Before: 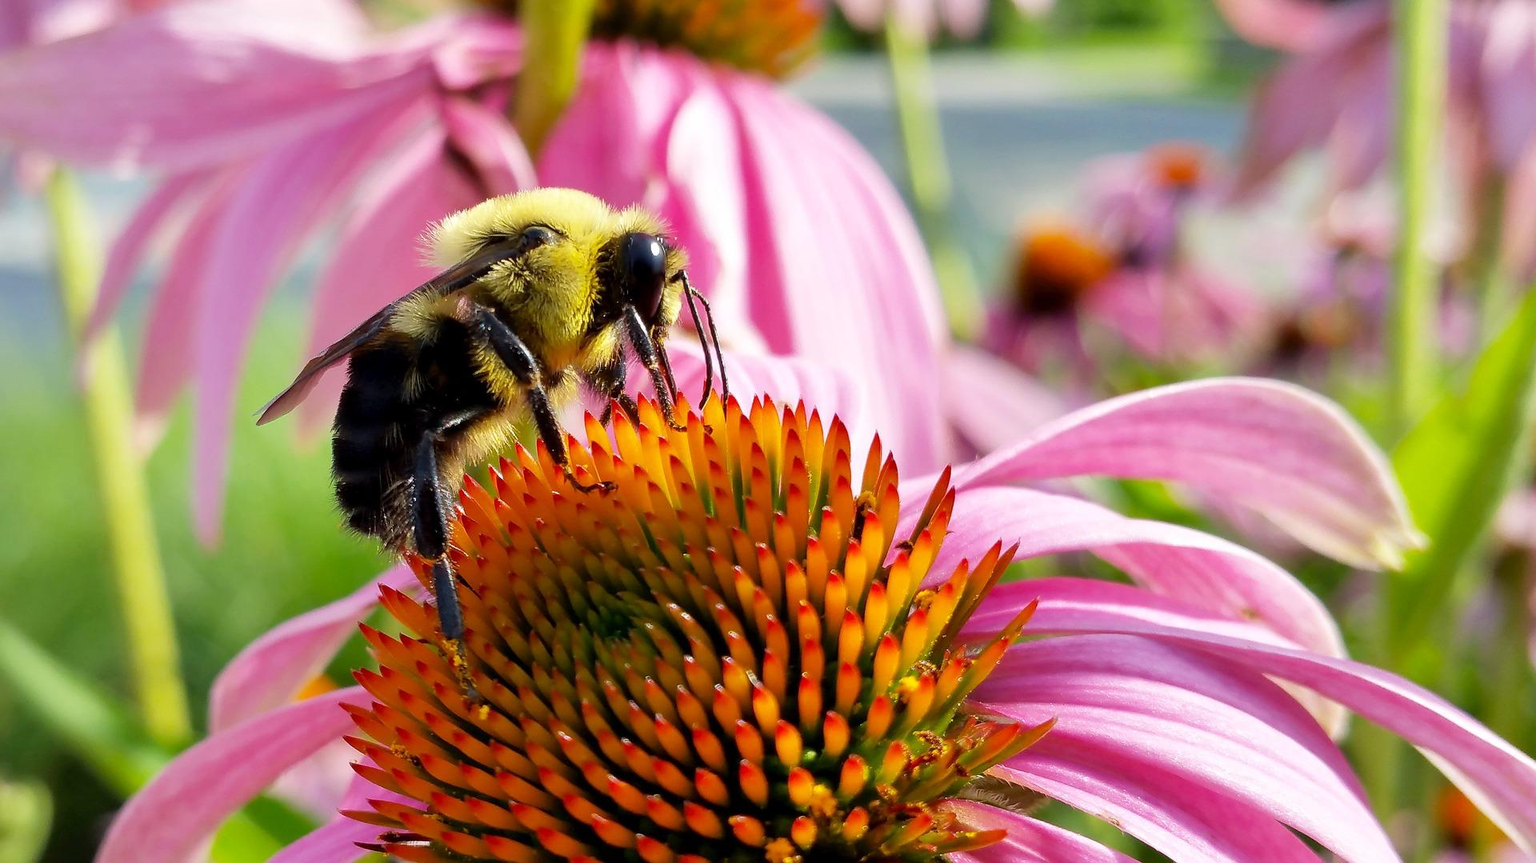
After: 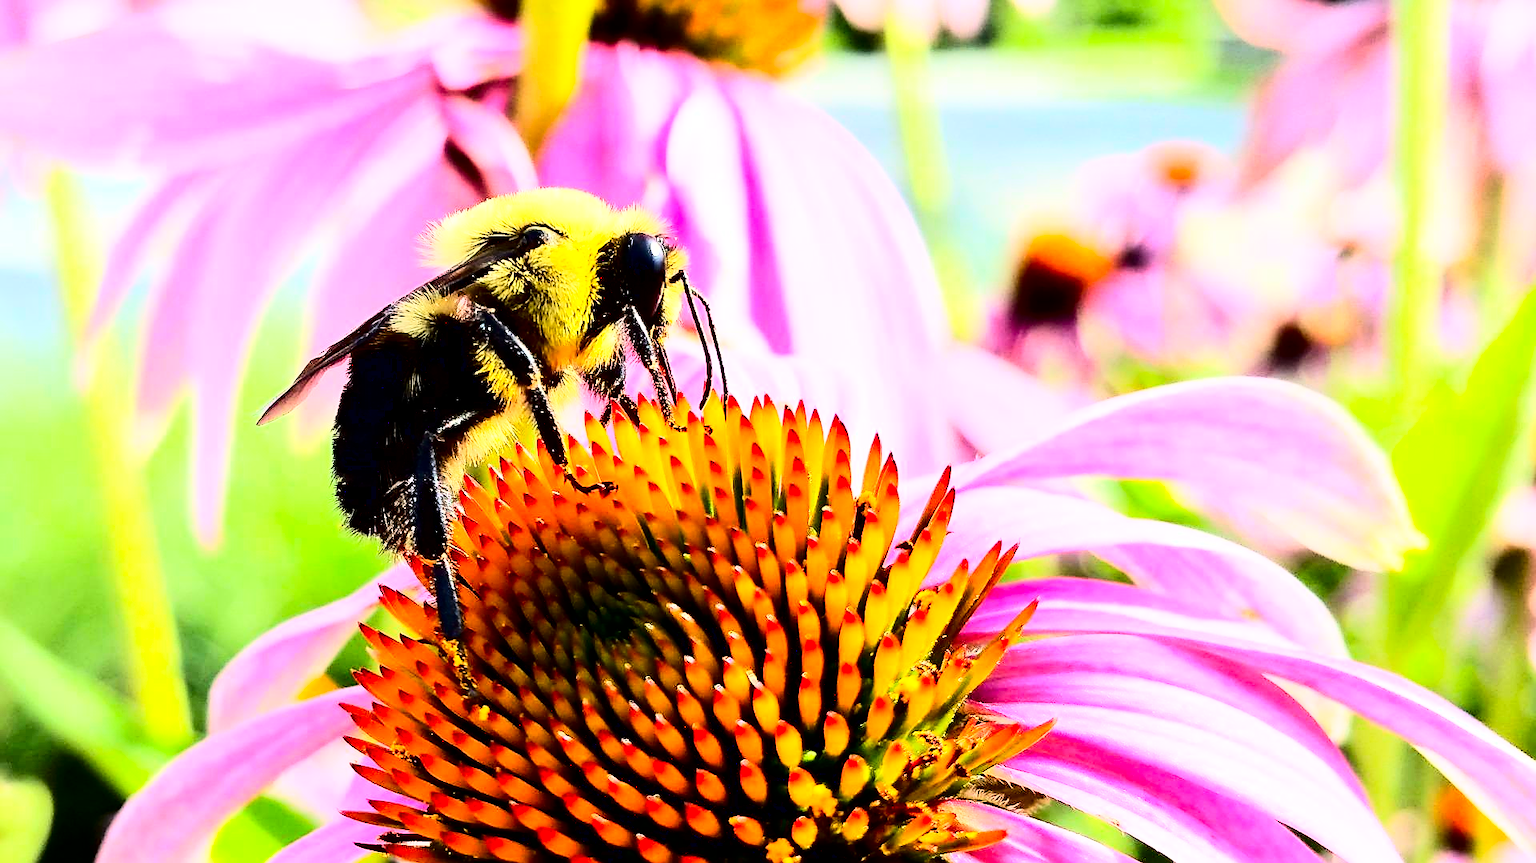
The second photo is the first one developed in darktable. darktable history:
contrast brightness saturation: contrast 0.208, brightness -0.114, saturation 0.206
sharpen: on, module defaults
base curve: curves: ch0 [(0, 0) (0.007, 0.004) (0.027, 0.03) (0.046, 0.07) (0.207, 0.54) (0.442, 0.872) (0.673, 0.972) (1, 1)]
tone curve: curves: ch0 [(0, 0) (0.004, 0.001) (0.133, 0.112) (0.325, 0.362) (0.832, 0.893) (1, 1)], color space Lab, independent channels, preserve colors none
